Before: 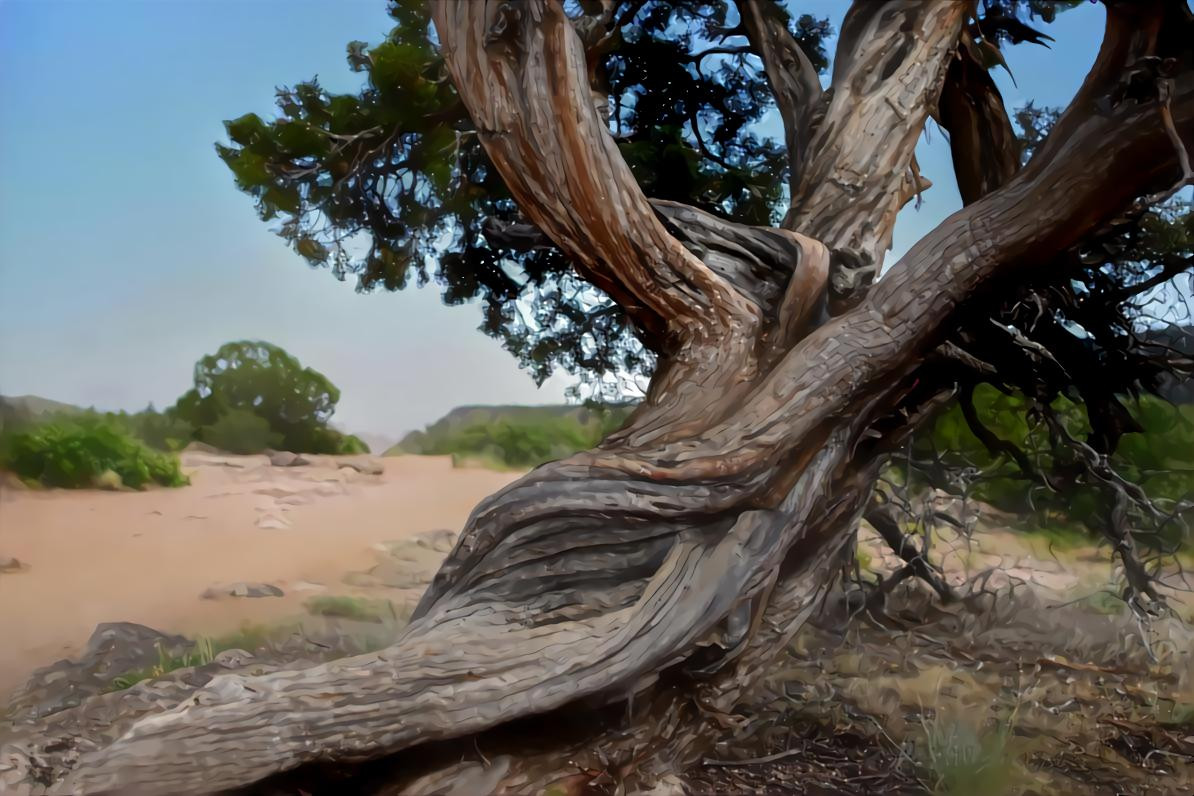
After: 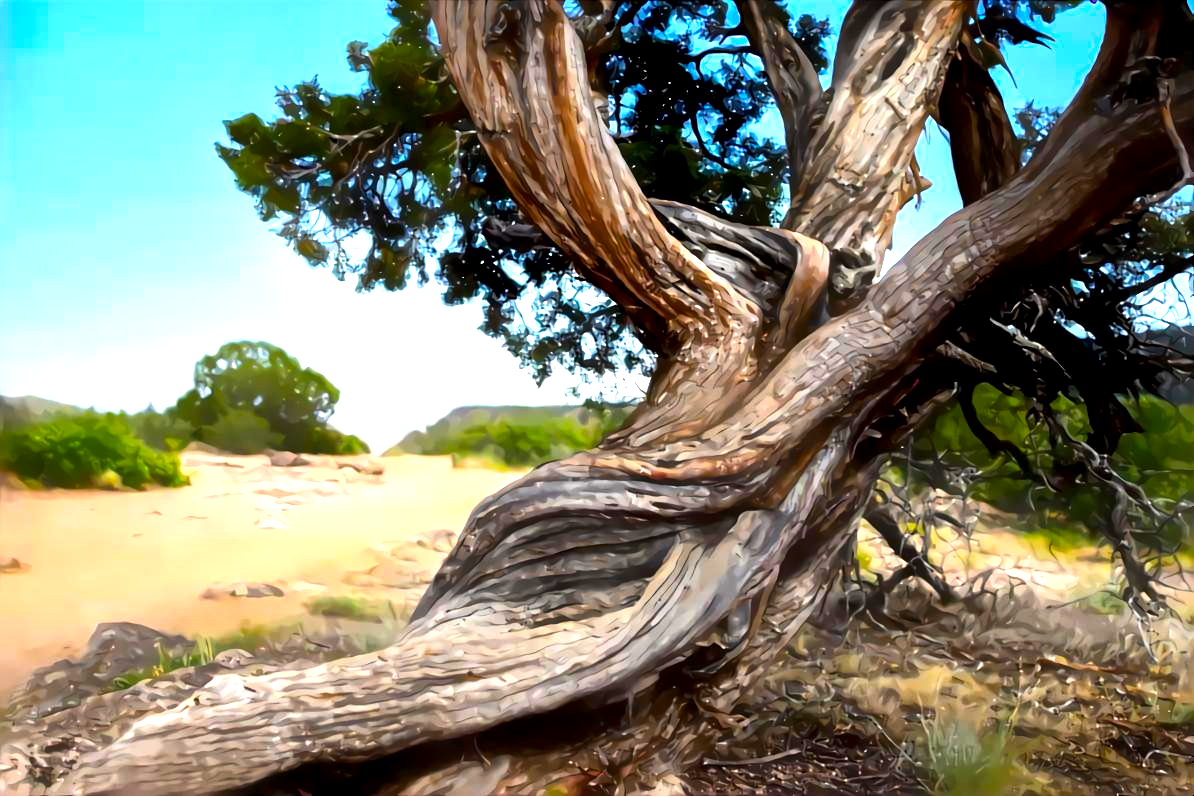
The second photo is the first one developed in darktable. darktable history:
color balance rgb: linear chroma grading › shadows -10%, linear chroma grading › global chroma 20%, perceptual saturation grading › global saturation 15%, perceptual brilliance grading › global brilliance 30%, perceptual brilliance grading › highlights 12%, perceptual brilliance grading › mid-tones 24%, global vibrance 20%
local contrast: mode bilateral grid, contrast 20, coarseness 50, detail 159%, midtone range 0.2
